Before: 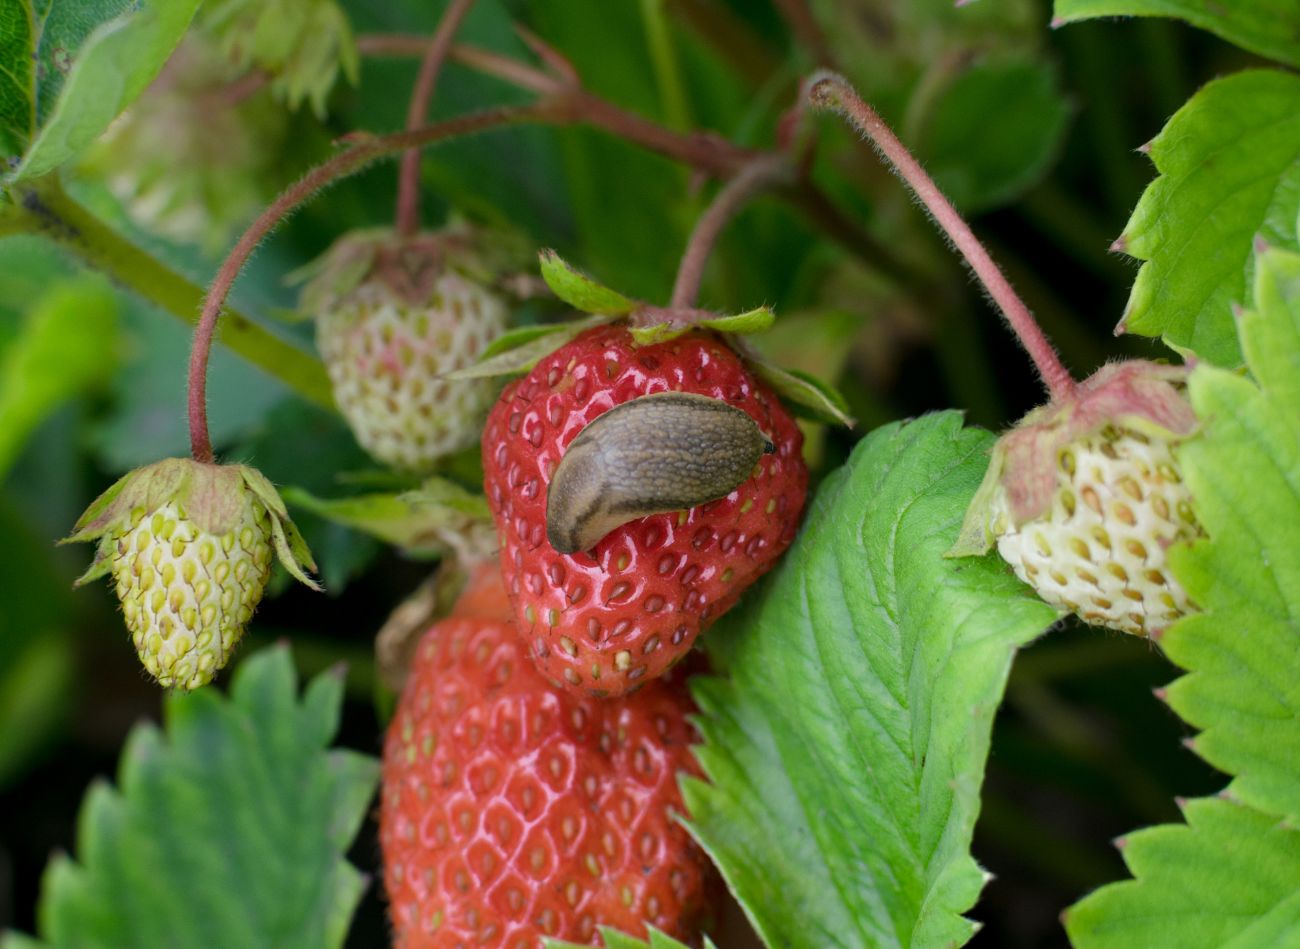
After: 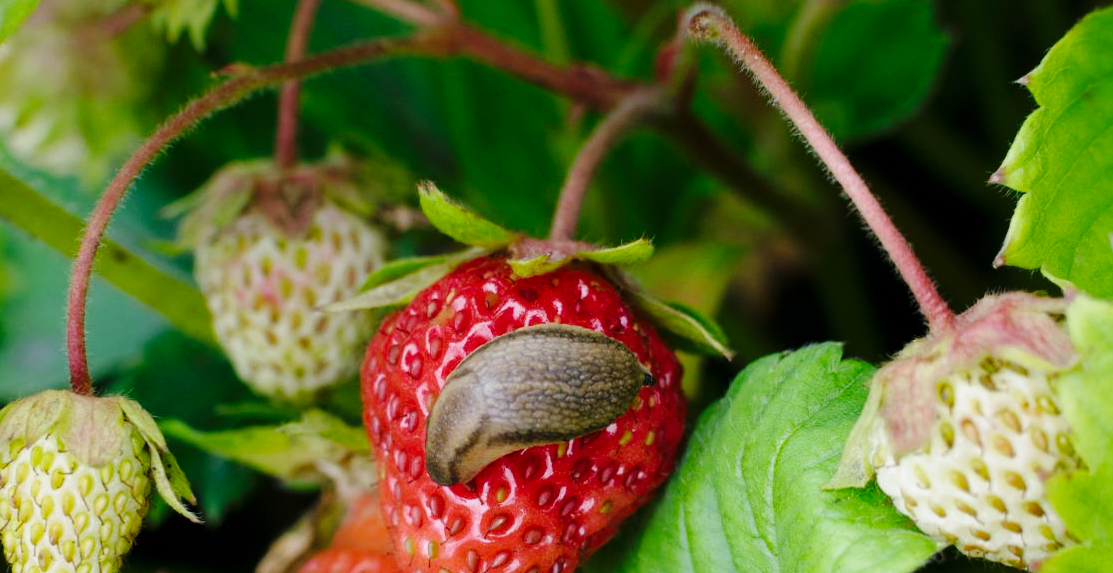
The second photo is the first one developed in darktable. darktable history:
base curve: curves: ch0 [(0, 0) (0.036, 0.025) (0.121, 0.166) (0.206, 0.329) (0.605, 0.79) (1, 1)], preserve colors none
tone curve: curves: ch0 [(0, 0) (0.077, 0.082) (0.765, 0.73) (1, 1)]
crop and rotate: left 9.345%, top 7.22%, right 4.982%, bottom 32.331%
